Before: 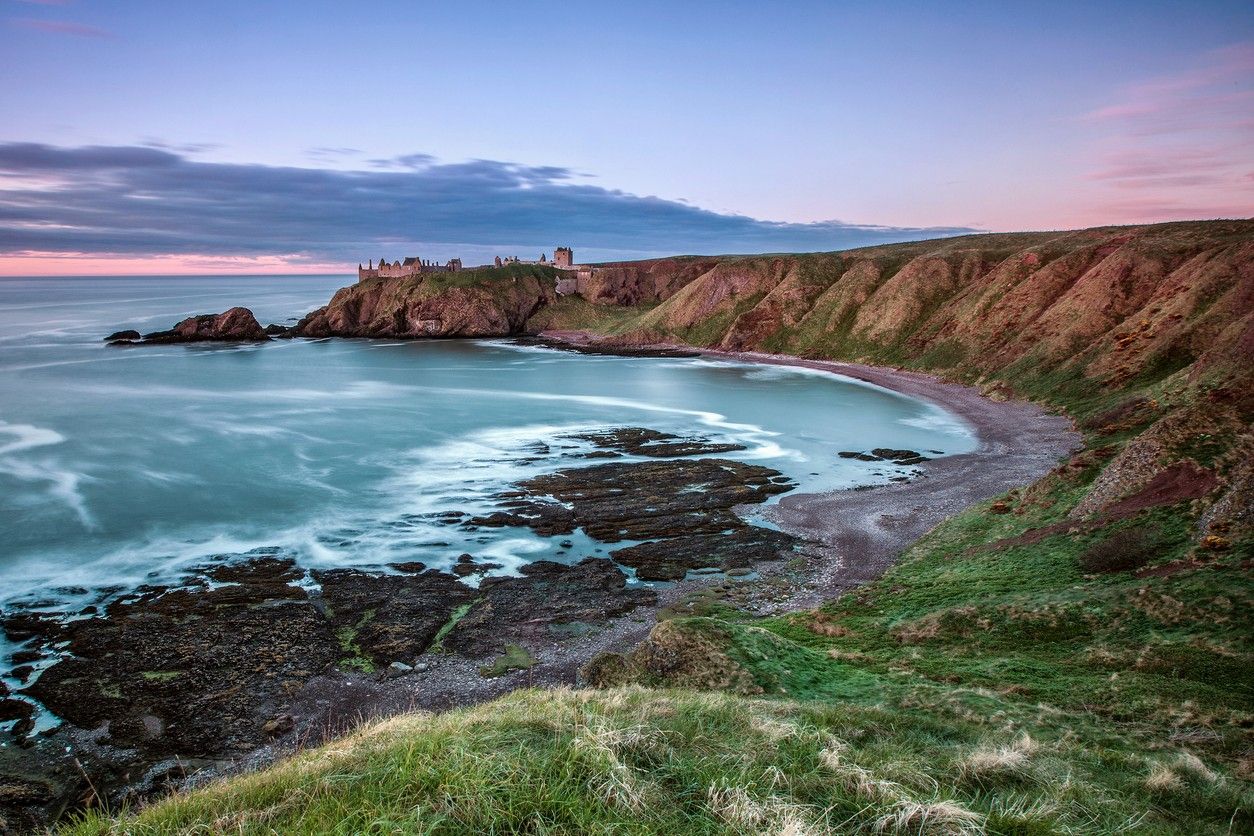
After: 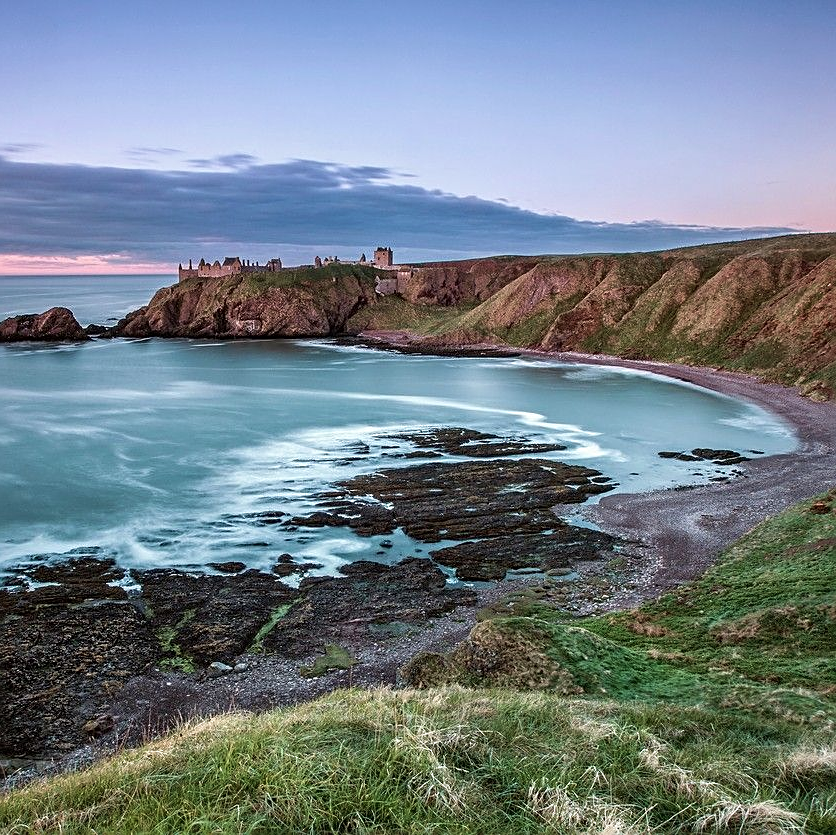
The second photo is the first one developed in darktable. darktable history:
sharpen: on, module defaults
contrast brightness saturation: saturation -0.153
velvia: strength 14.94%
crop and rotate: left 14.357%, right 18.942%
